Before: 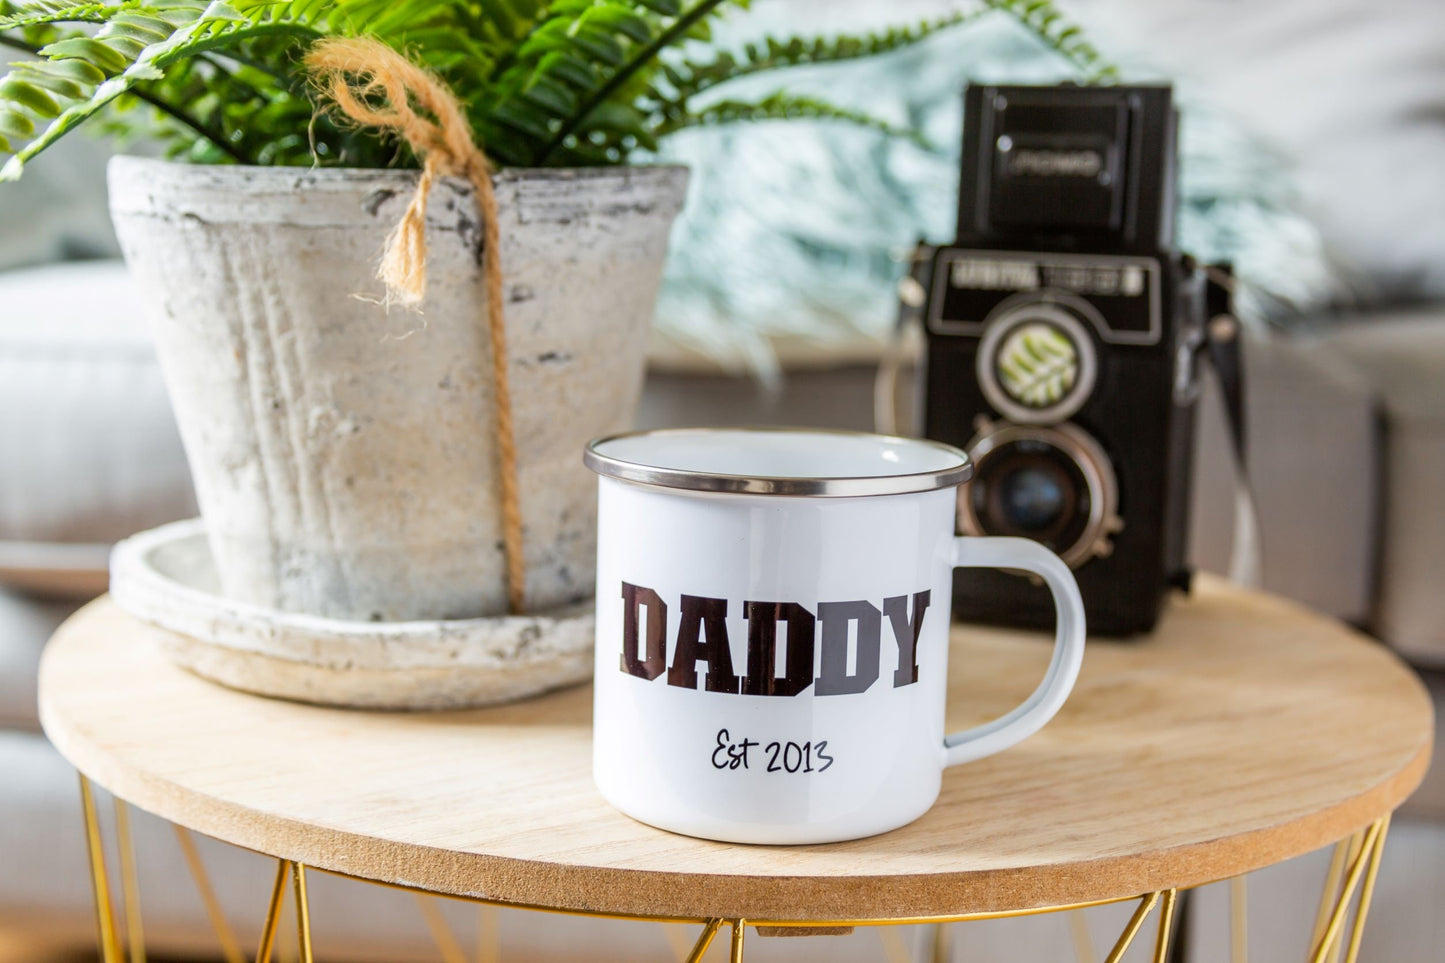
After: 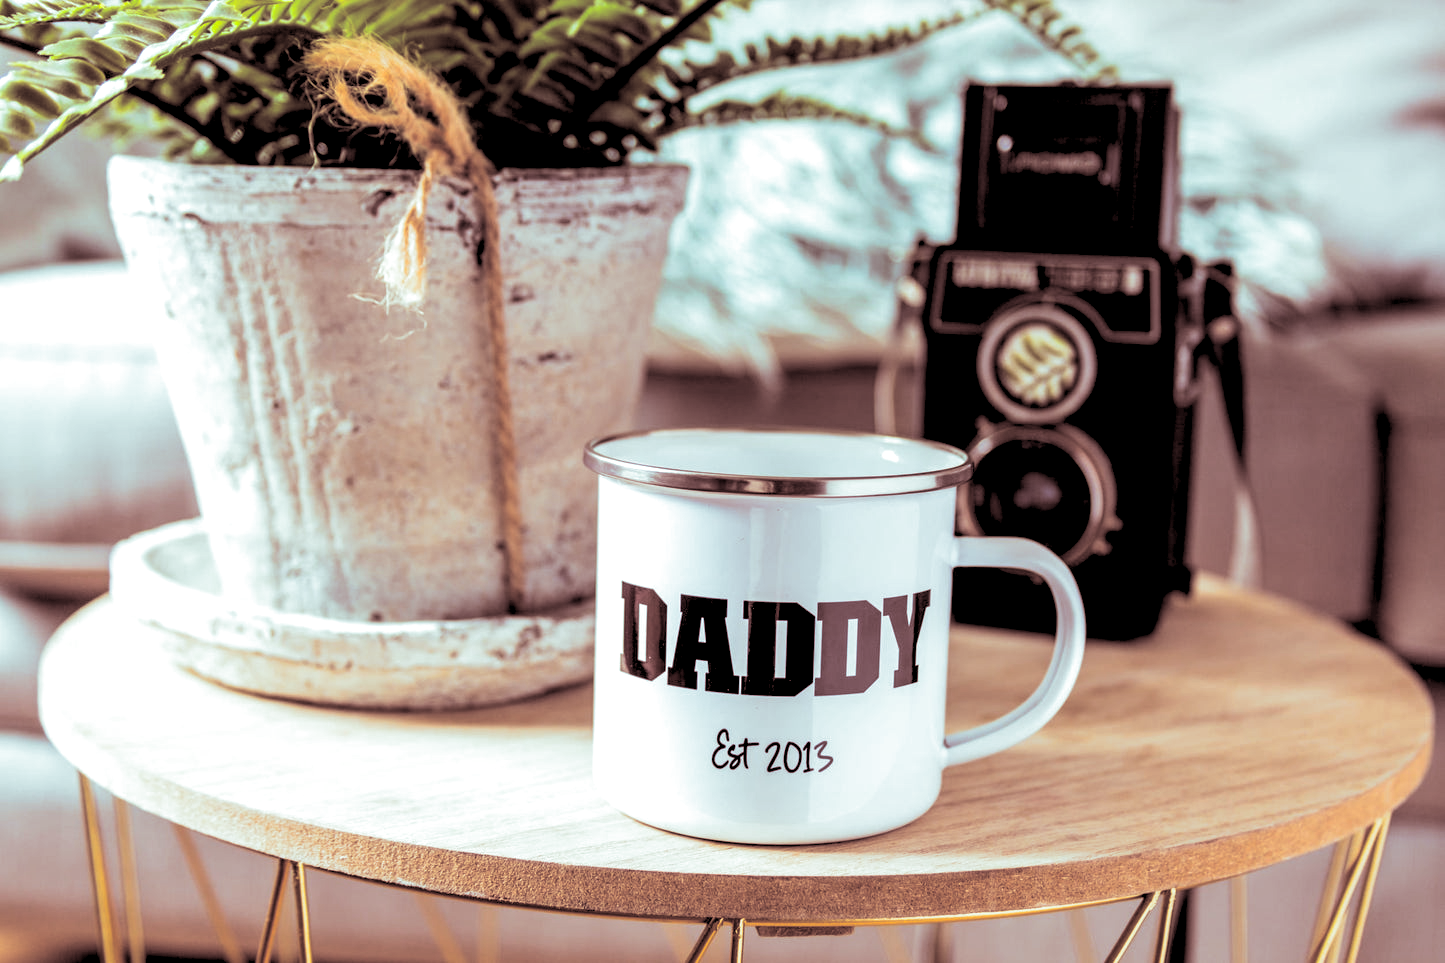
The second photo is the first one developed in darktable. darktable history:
exposure: black level correction 0.025, exposure 0.182 EV, compensate highlight preservation false
local contrast: highlights 100%, shadows 100%, detail 120%, midtone range 0.2
split-toning: shadows › saturation 0.3, highlights › hue 180°, highlights › saturation 0.3, compress 0%
